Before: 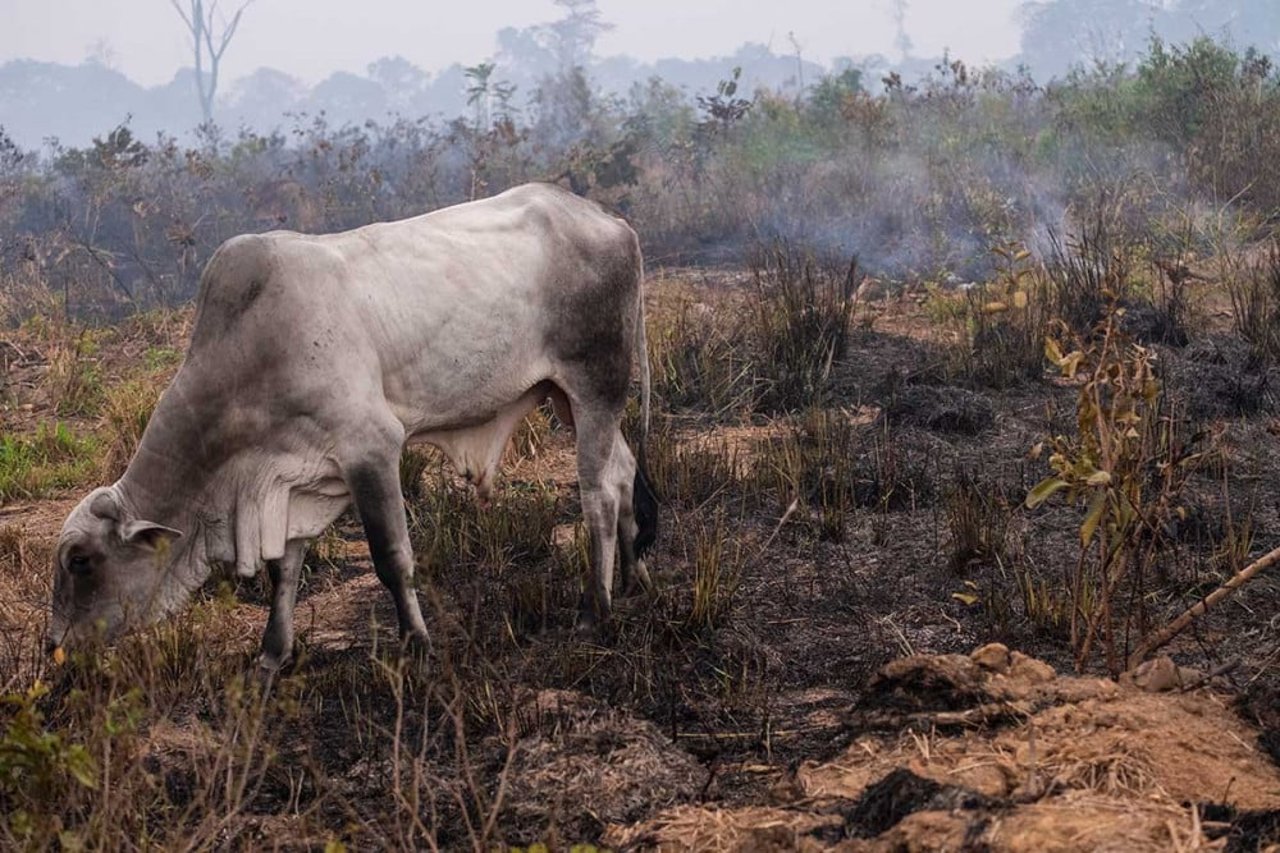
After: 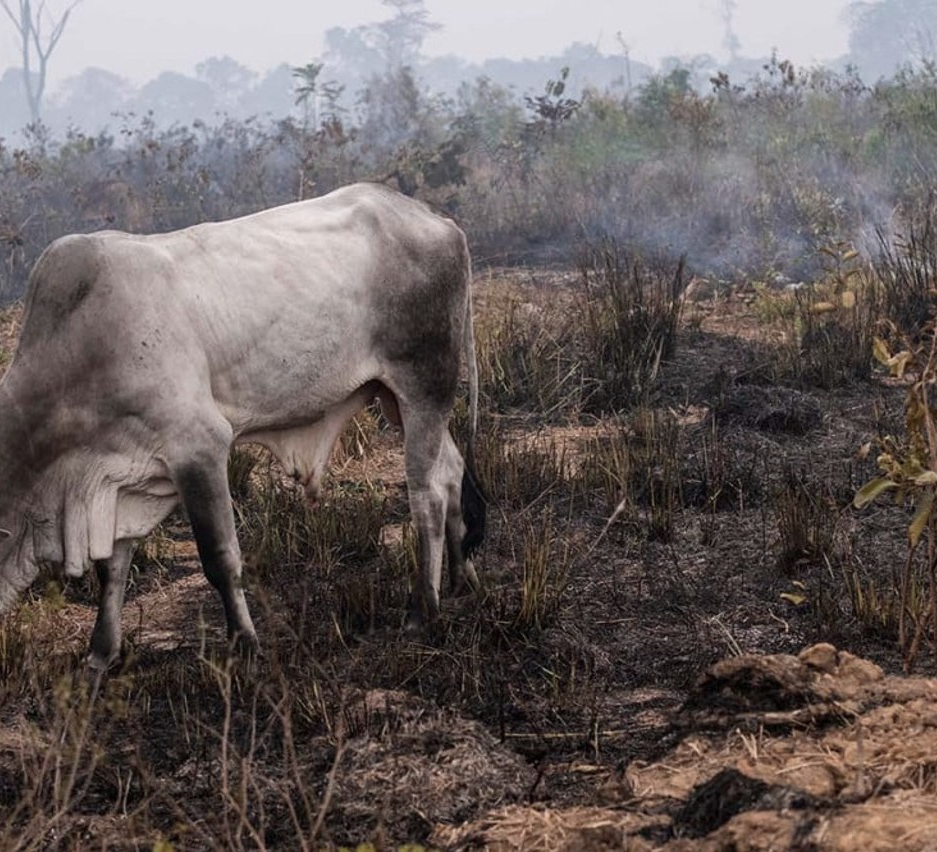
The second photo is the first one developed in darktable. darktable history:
crop: left 13.443%, right 13.31%
contrast brightness saturation: contrast 0.06, brightness -0.01, saturation -0.23
